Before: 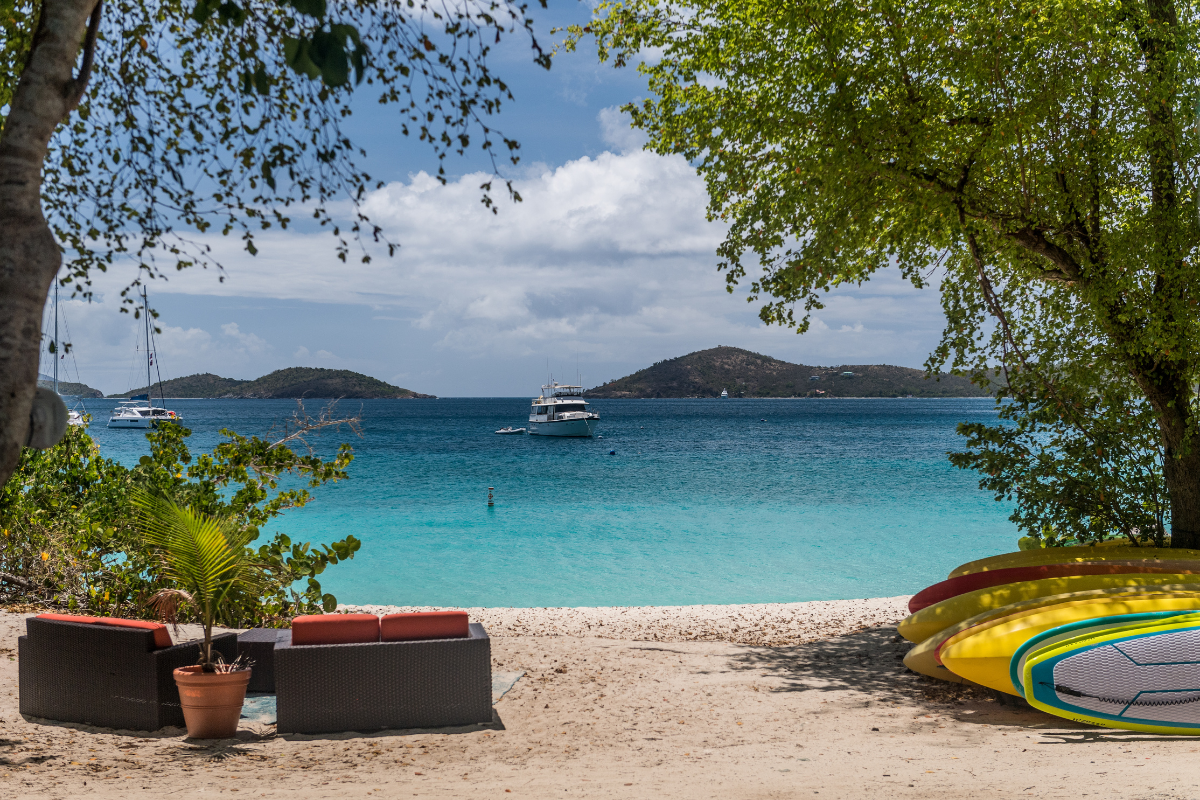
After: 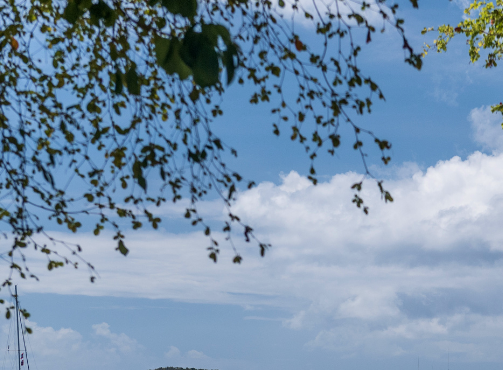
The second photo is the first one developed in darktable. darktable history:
crop and rotate: left 10.817%, top 0.062%, right 47.194%, bottom 53.626%
velvia: on, module defaults
base curve: preserve colors none
